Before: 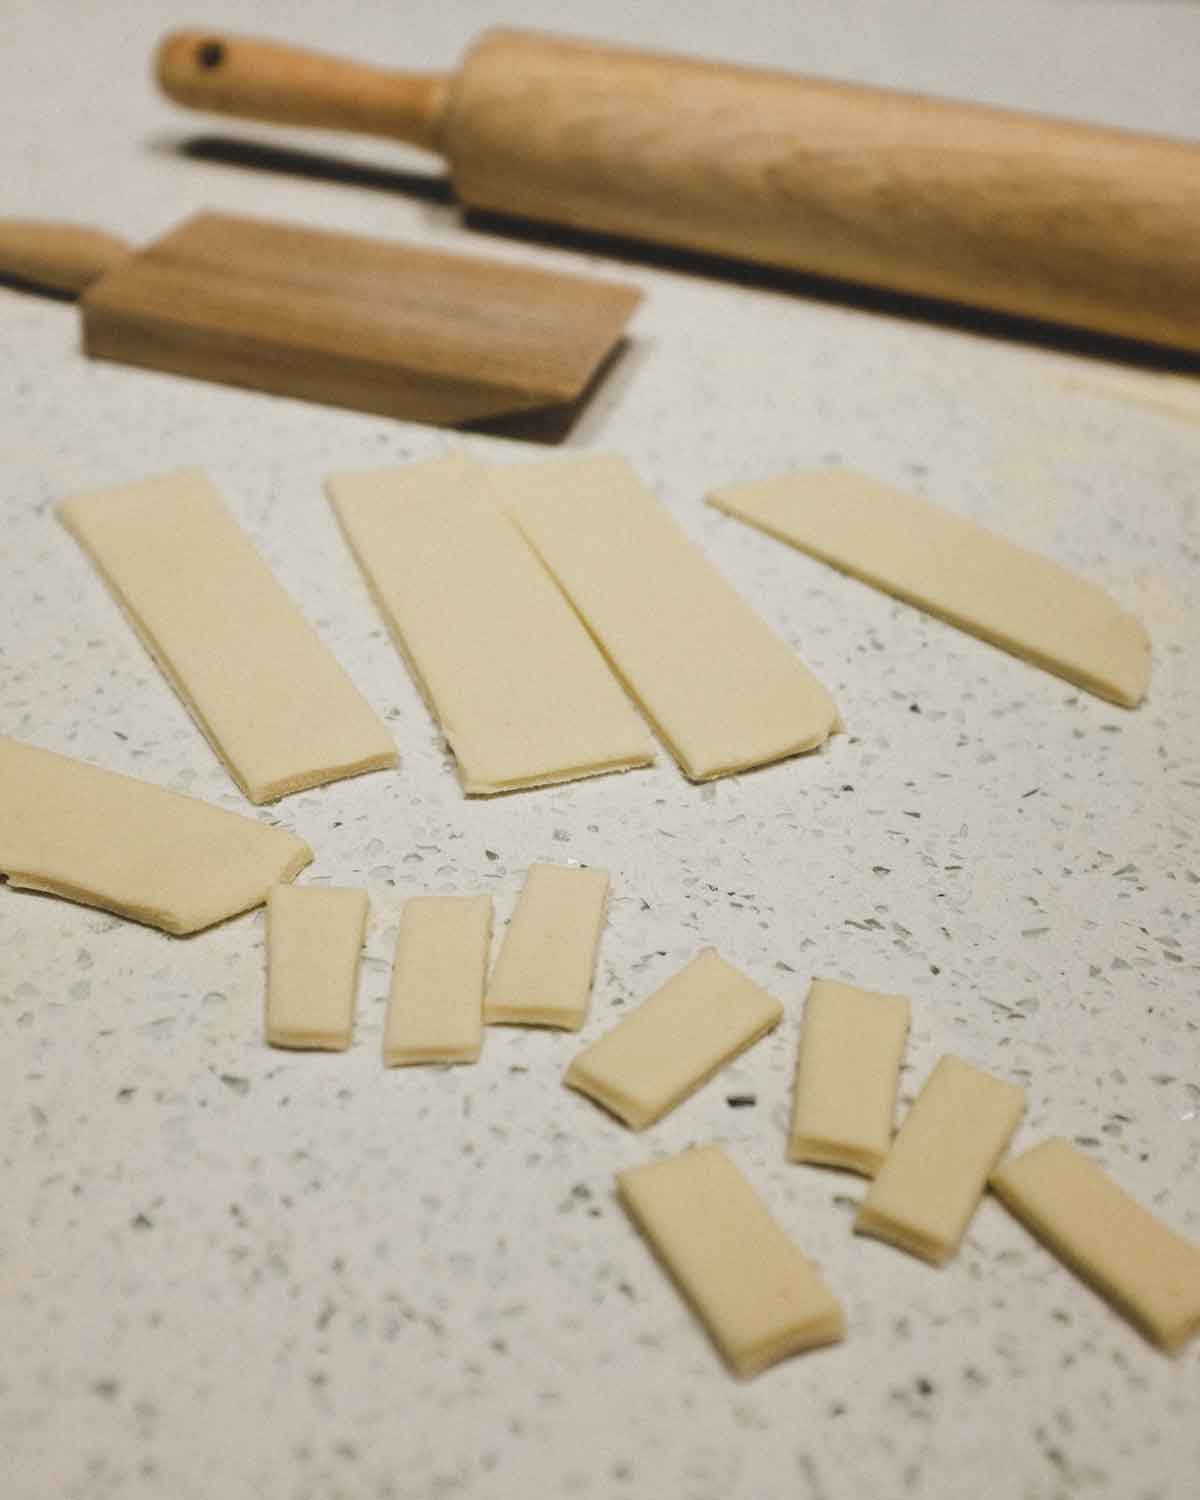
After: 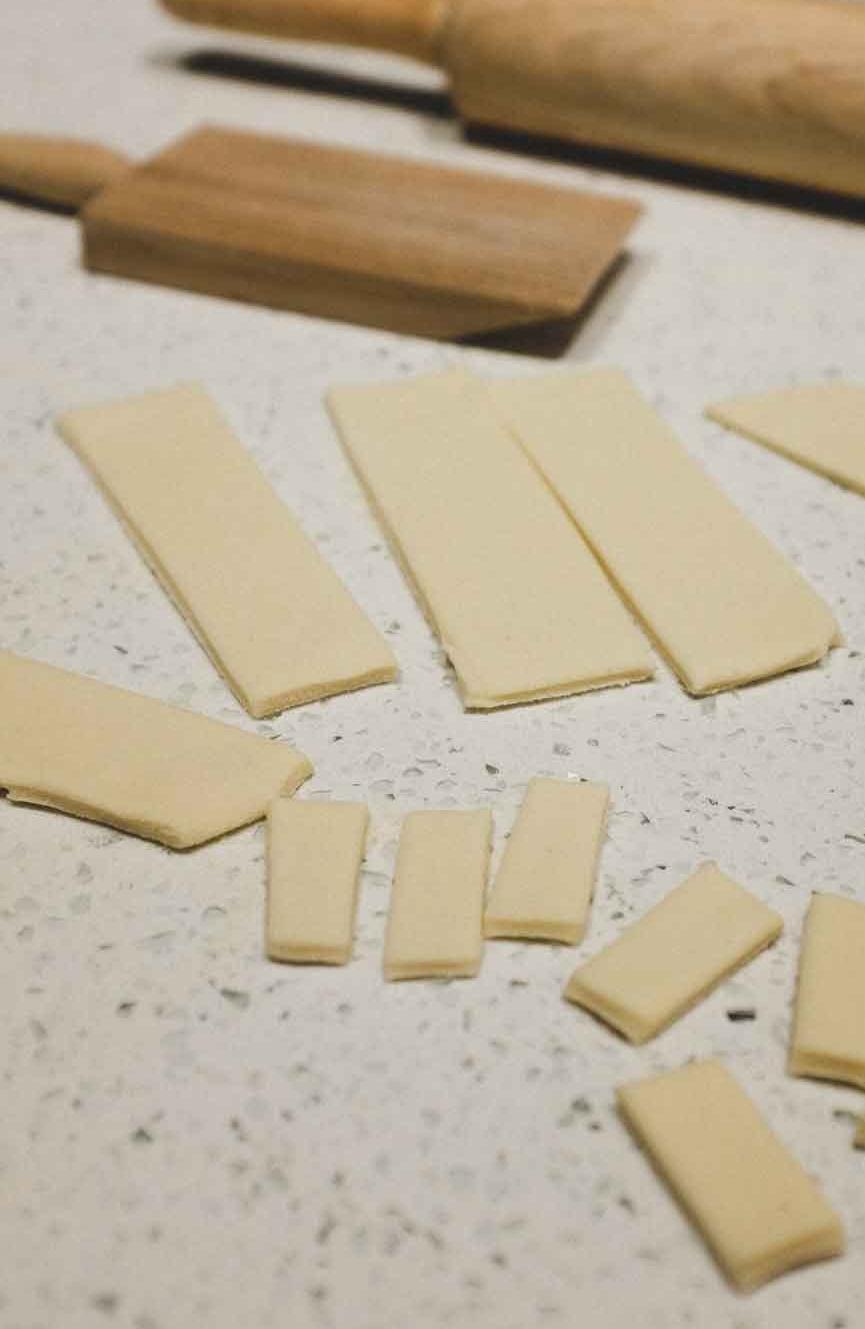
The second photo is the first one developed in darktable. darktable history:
tone equalizer: edges refinement/feathering 500, mask exposure compensation -1.57 EV, preserve details no
crop: top 5.754%, right 27.869%, bottom 5.621%
